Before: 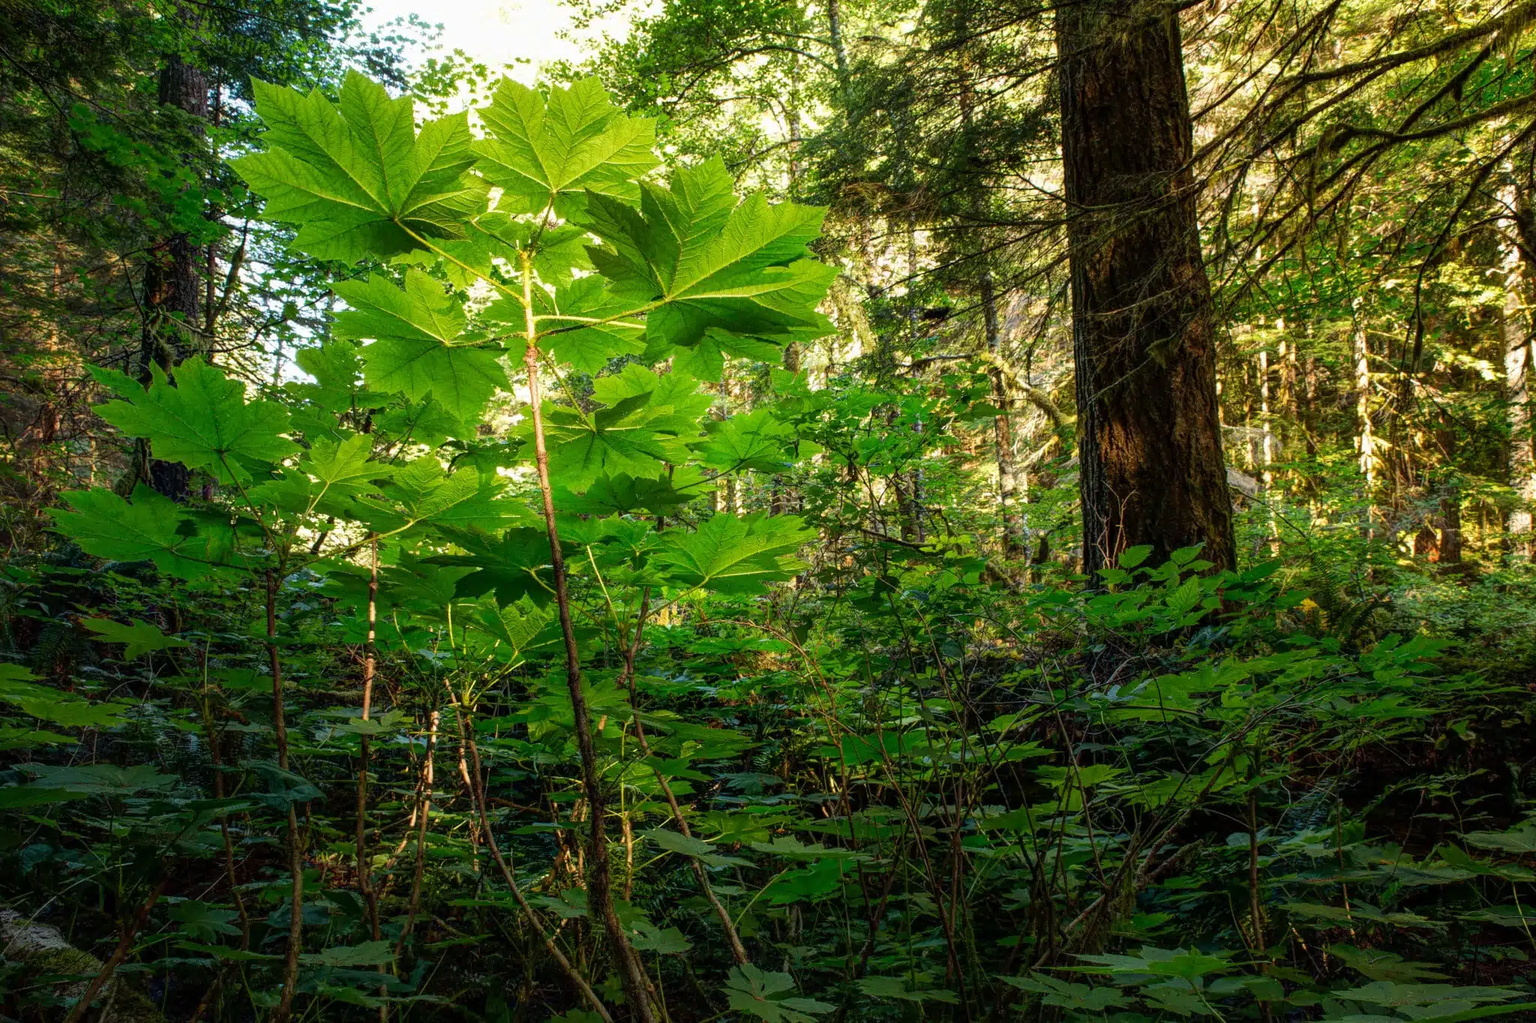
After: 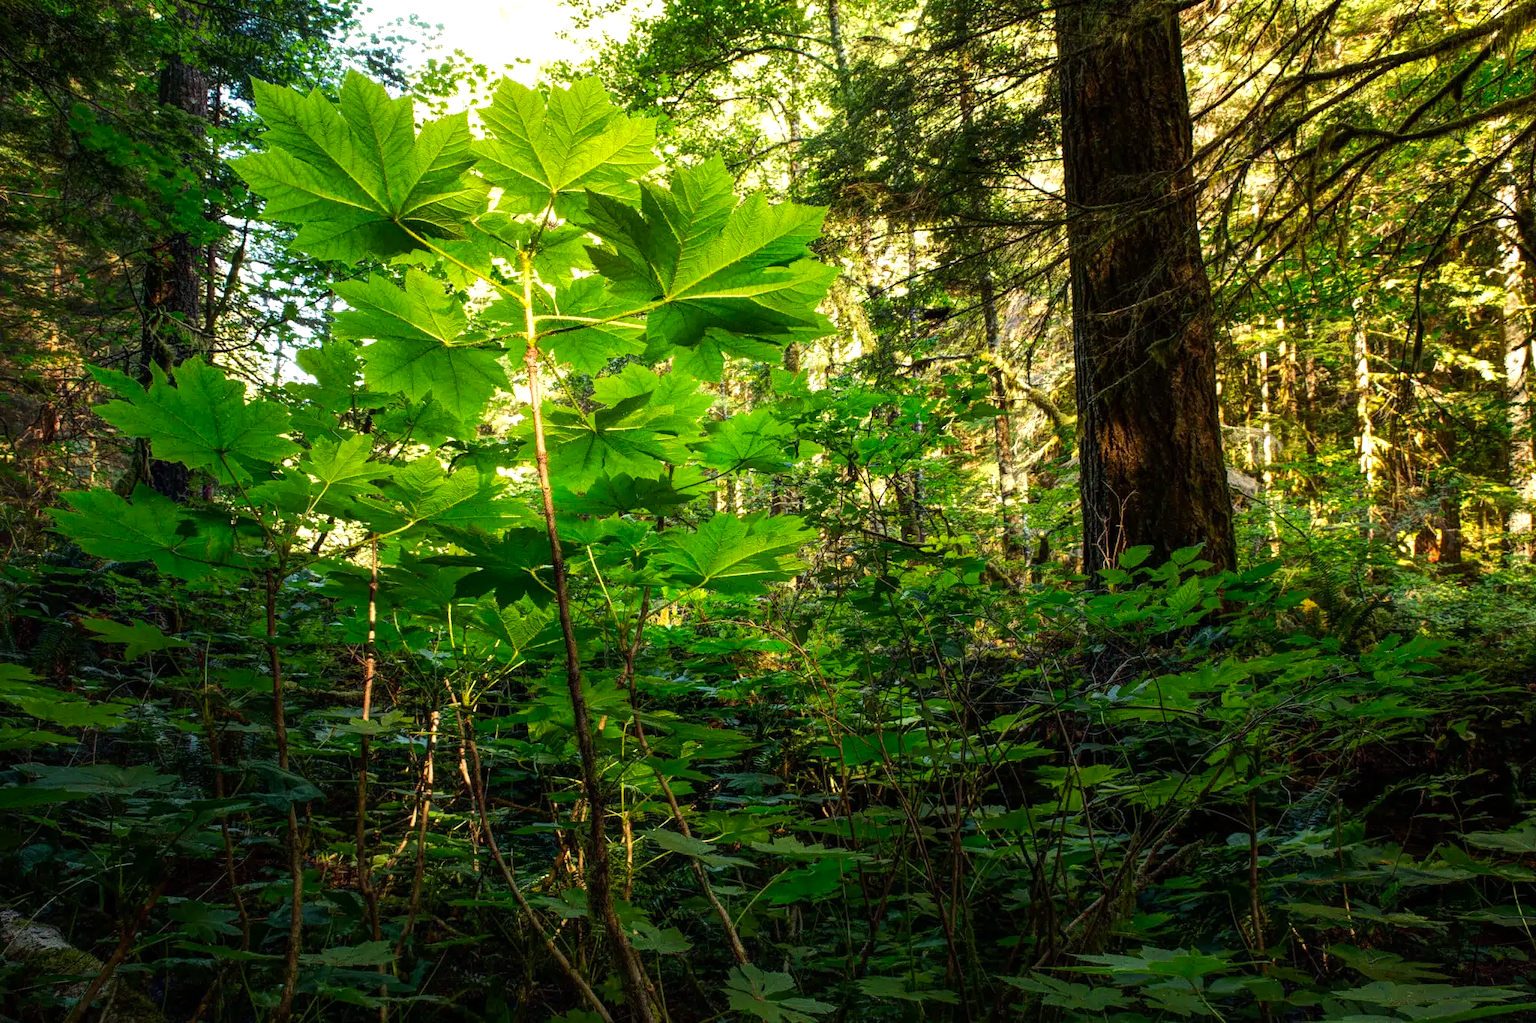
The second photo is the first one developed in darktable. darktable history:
color correction: highlights a* 0.816, highlights b* 2.78, saturation 1.1
tone equalizer: -8 EV -0.417 EV, -7 EV -0.389 EV, -6 EV -0.333 EV, -5 EV -0.222 EV, -3 EV 0.222 EV, -2 EV 0.333 EV, -1 EV 0.389 EV, +0 EV 0.417 EV, edges refinement/feathering 500, mask exposure compensation -1.57 EV, preserve details no
